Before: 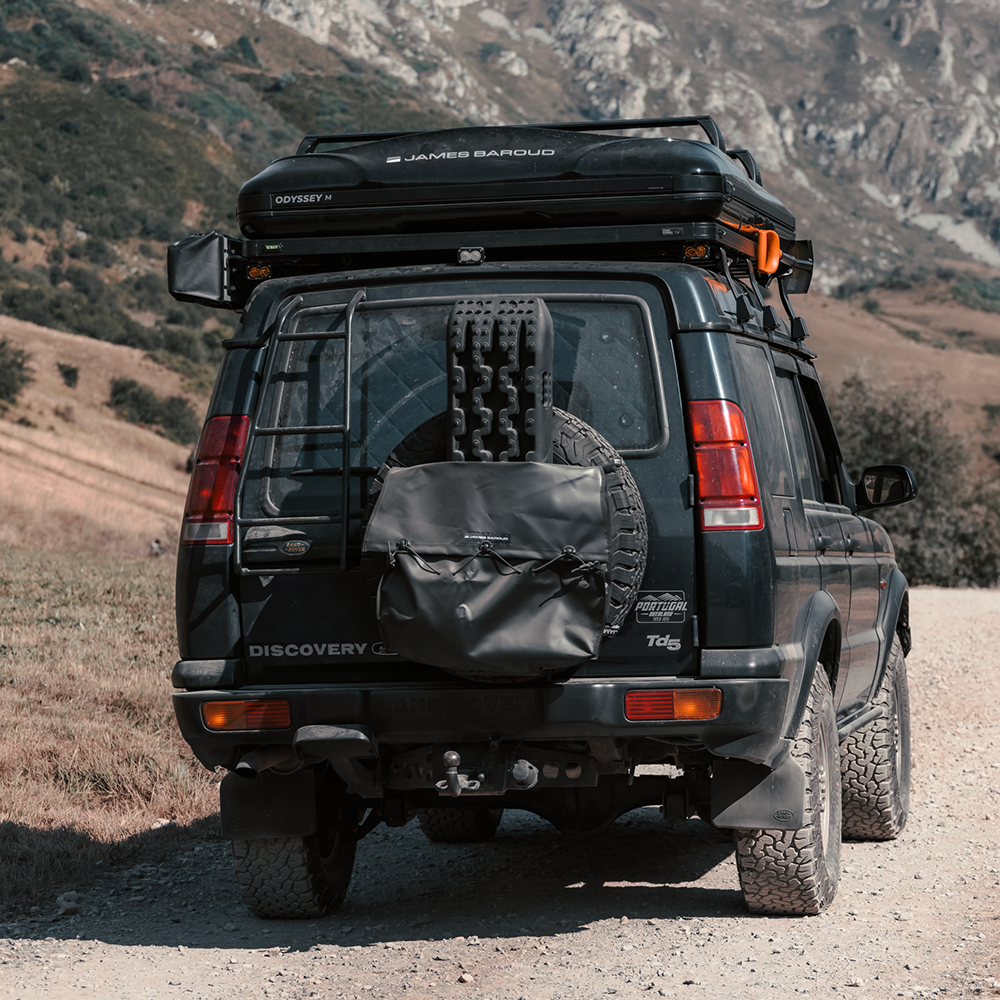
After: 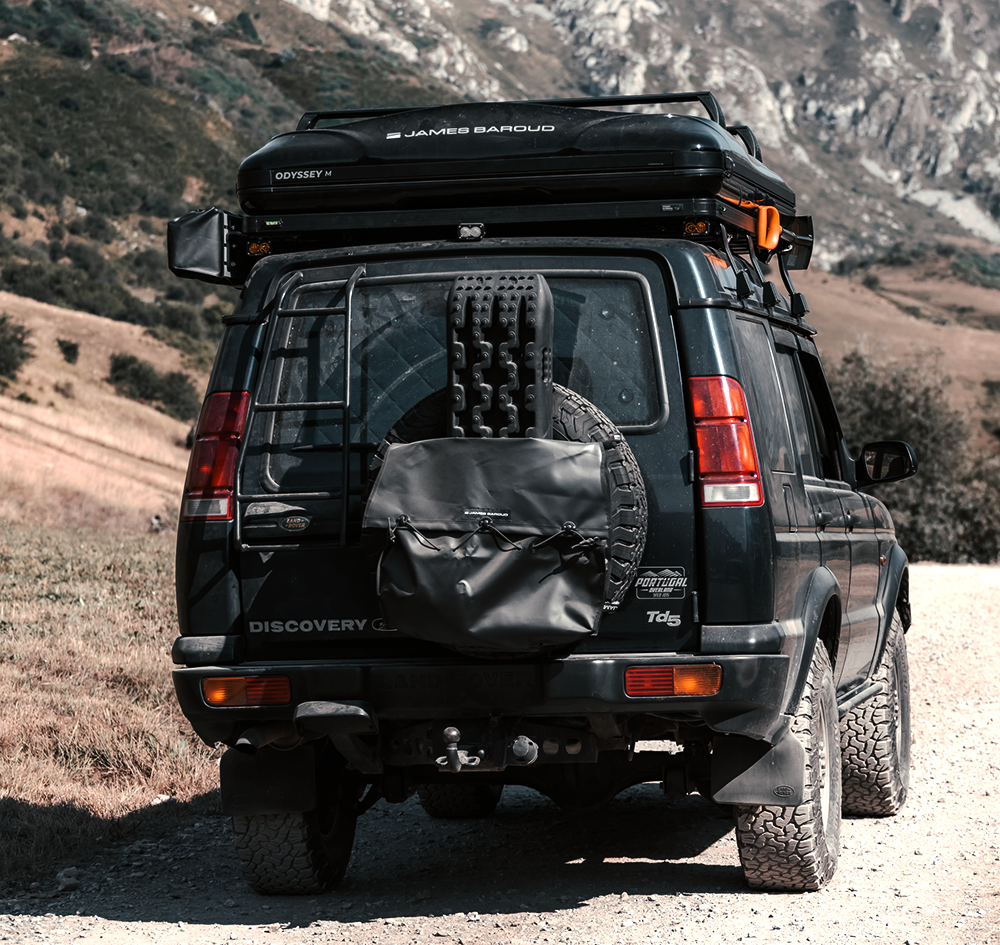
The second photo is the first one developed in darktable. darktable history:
tone equalizer: -8 EV -0.75 EV, -7 EV -0.7 EV, -6 EV -0.6 EV, -5 EV -0.4 EV, -3 EV 0.4 EV, -2 EV 0.6 EV, -1 EV 0.7 EV, +0 EV 0.75 EV, edges refinement/feathering 500, mask exposure compensation -1.57 EV, preserve details no
crop and rotate: top 2.479%, bottom 3.018%
